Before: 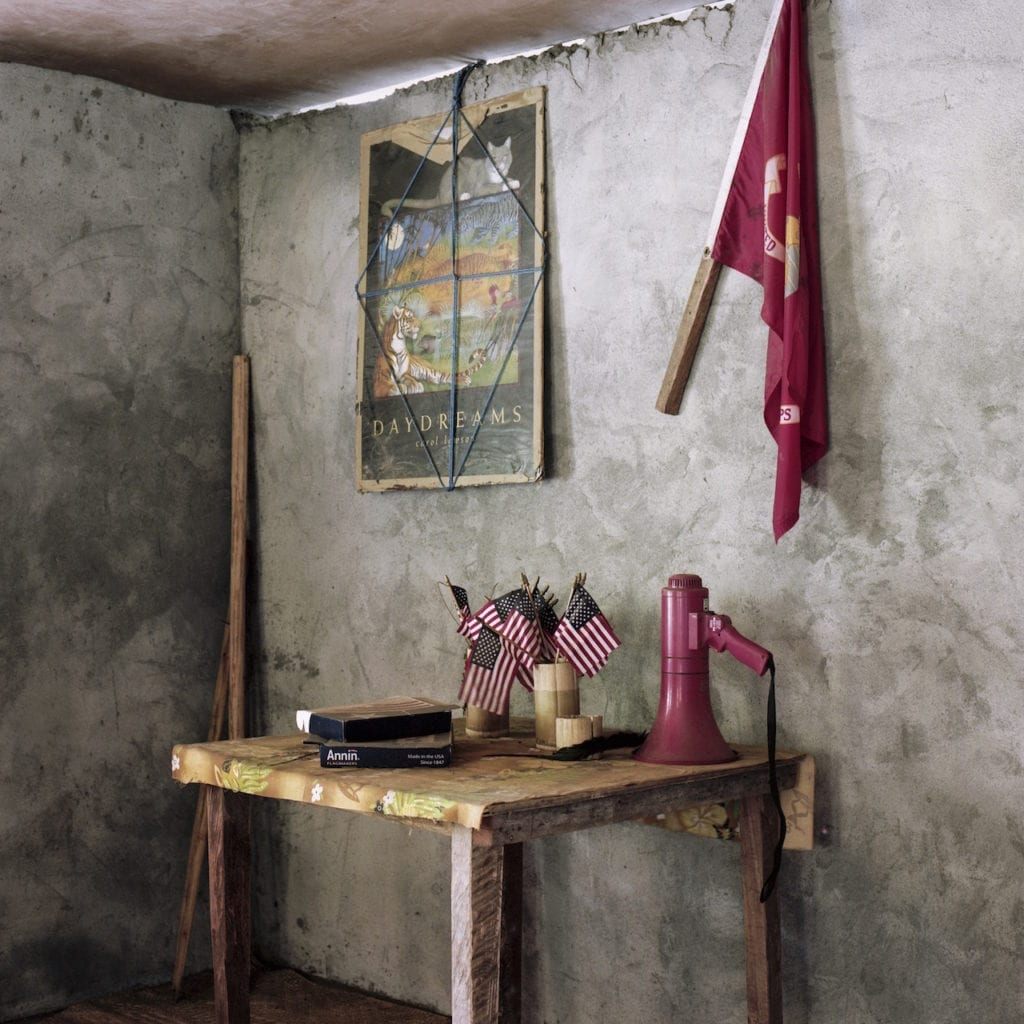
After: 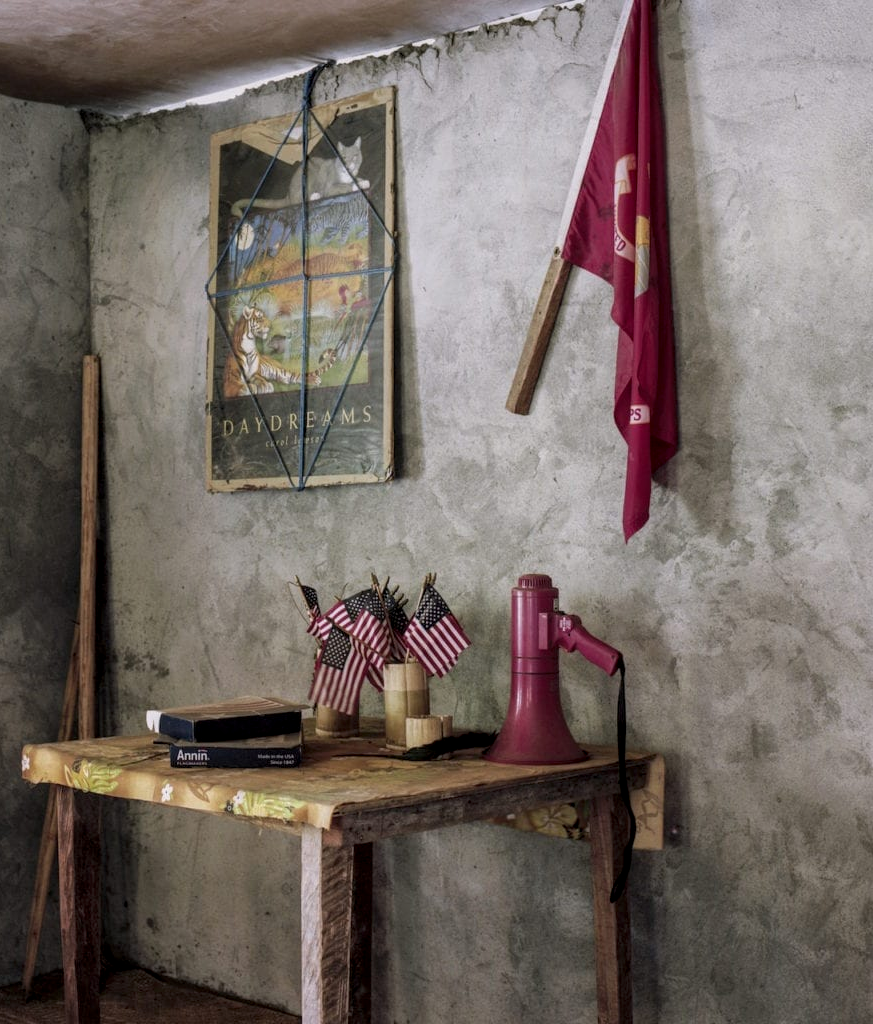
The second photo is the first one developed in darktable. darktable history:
crop and rotate: left 14.66%
tone equalizer: -8 EV -0.542 EV
local contrast: on, module defaults
shadows and highlights: radius 120.69, shadows 21.32, white point adjustment -9.58, highlights -13.7, soften with gaussian
